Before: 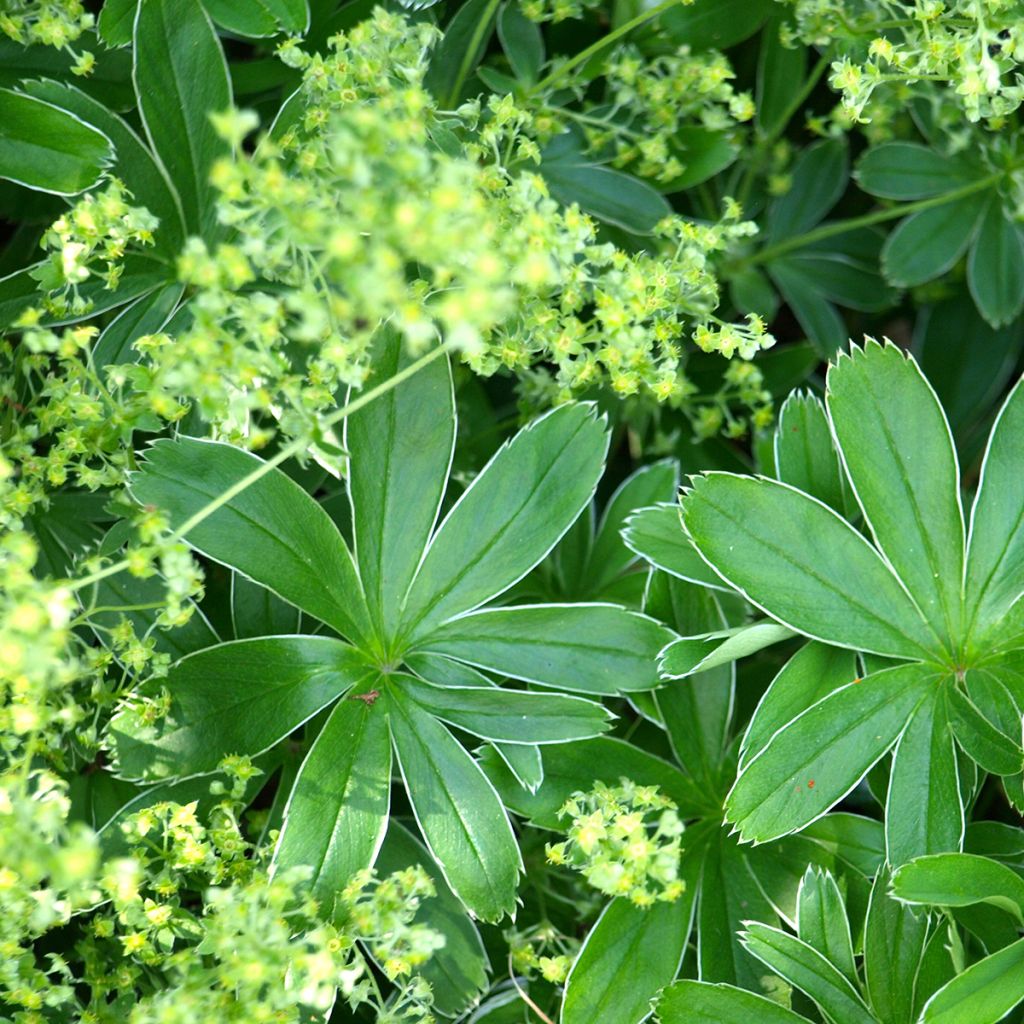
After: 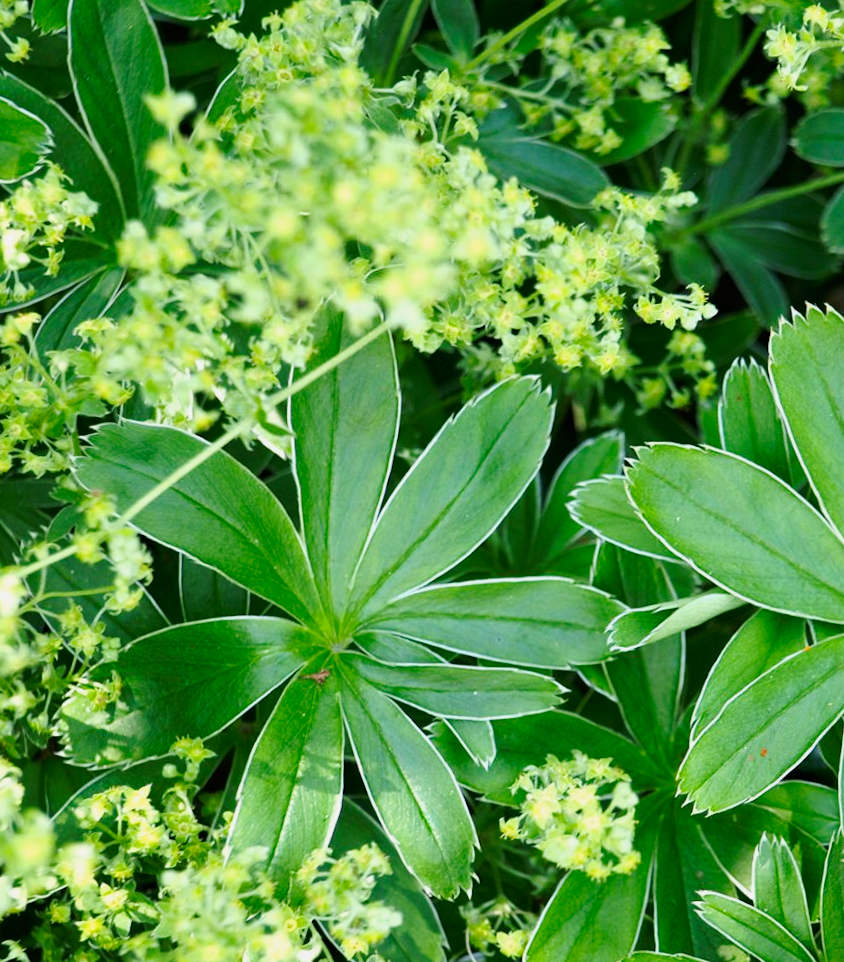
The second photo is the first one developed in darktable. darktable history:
crop and rotate: angle 1.4°, left 4.264%, top 1.231%, right 11.287%, bottom 2.532%
tone curve: curves: ch0 [(0, 0) (0.068, 0.031) (0.175, 0.132) (0.337, 0.304) (0.498, 0.511) (0.748, 0.762) (0.993, 0.954)]; ch1 [(0, 0) (0.294, 0.184) (0.359, 0.34) (0.362, 0.35) (0.43, 0.41) (0.476, 0.457) (0.499, 0.5) (0.529, 0.523) (0.677, 0.762) (1, 1)]; ch2 [(0, 0) (0.431, 0.419) (0.495, 0.502) (0.524, 0.534) (0.557, 0.56) (0.634, 0.654) (0.728, 0.722) (1, 1)], preserve colors none
